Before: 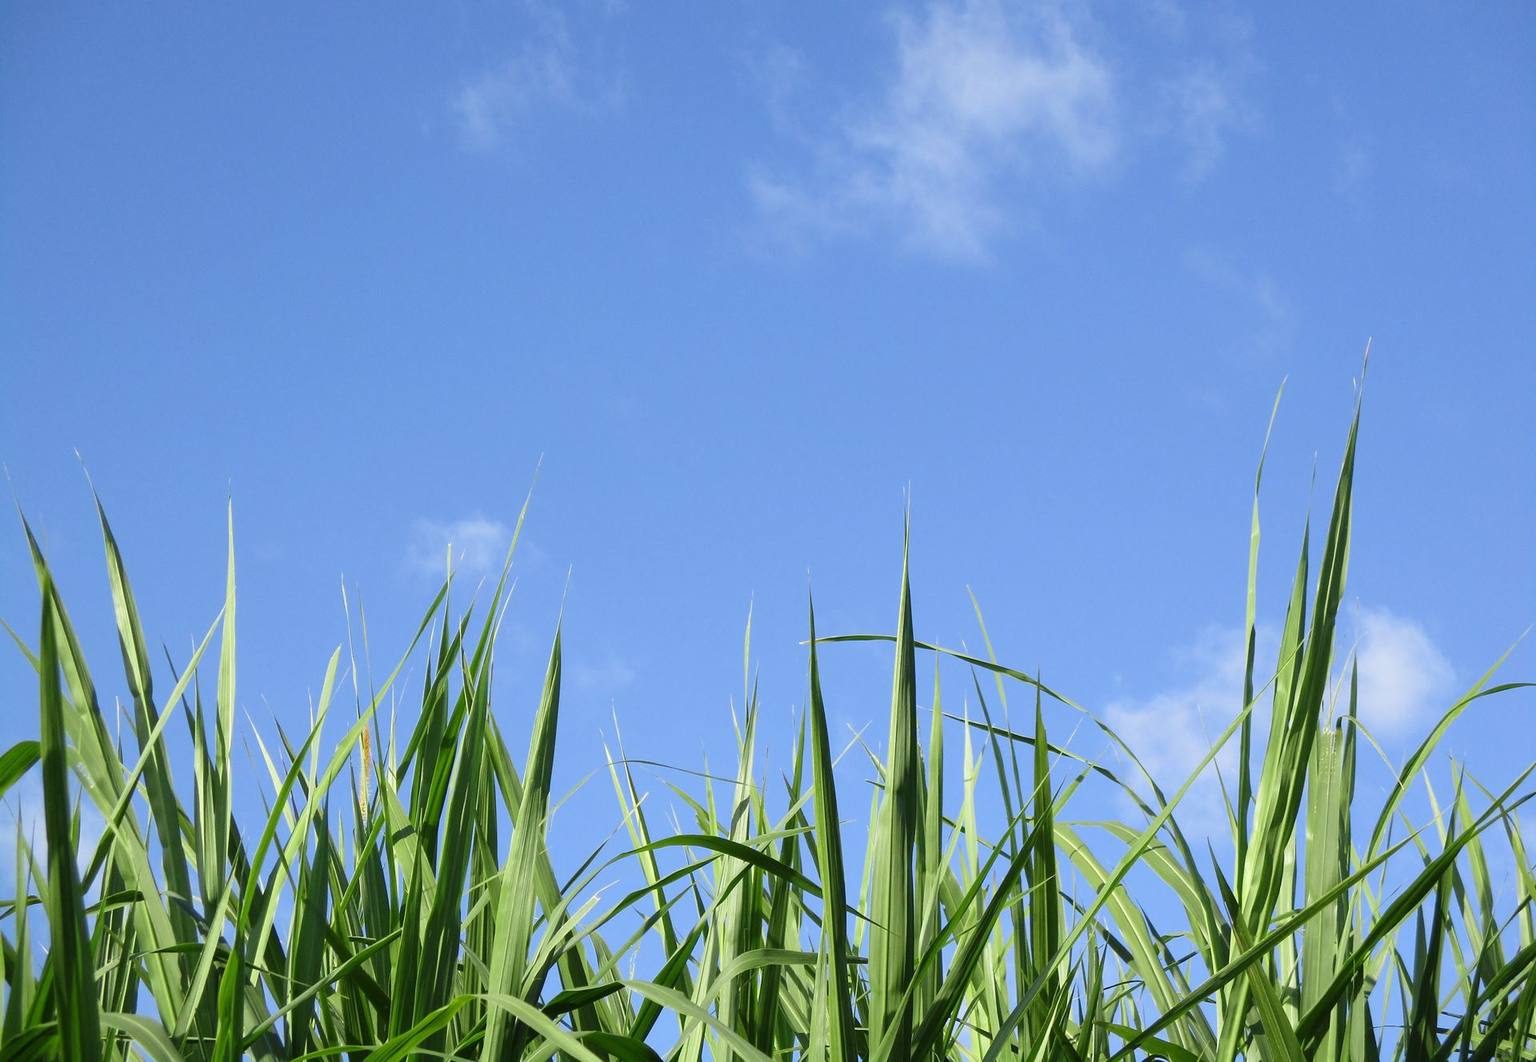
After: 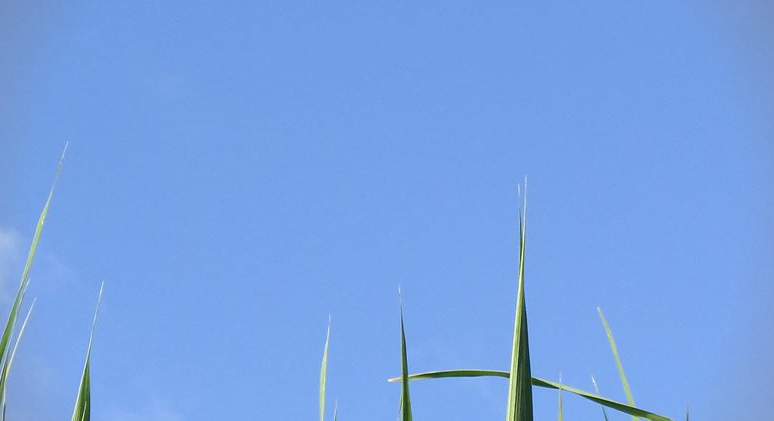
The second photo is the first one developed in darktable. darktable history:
vignetting: fall-off start 91.77%
crop: left 31.829%, top 31.944%, right 27.821%, bottom 36.291%
